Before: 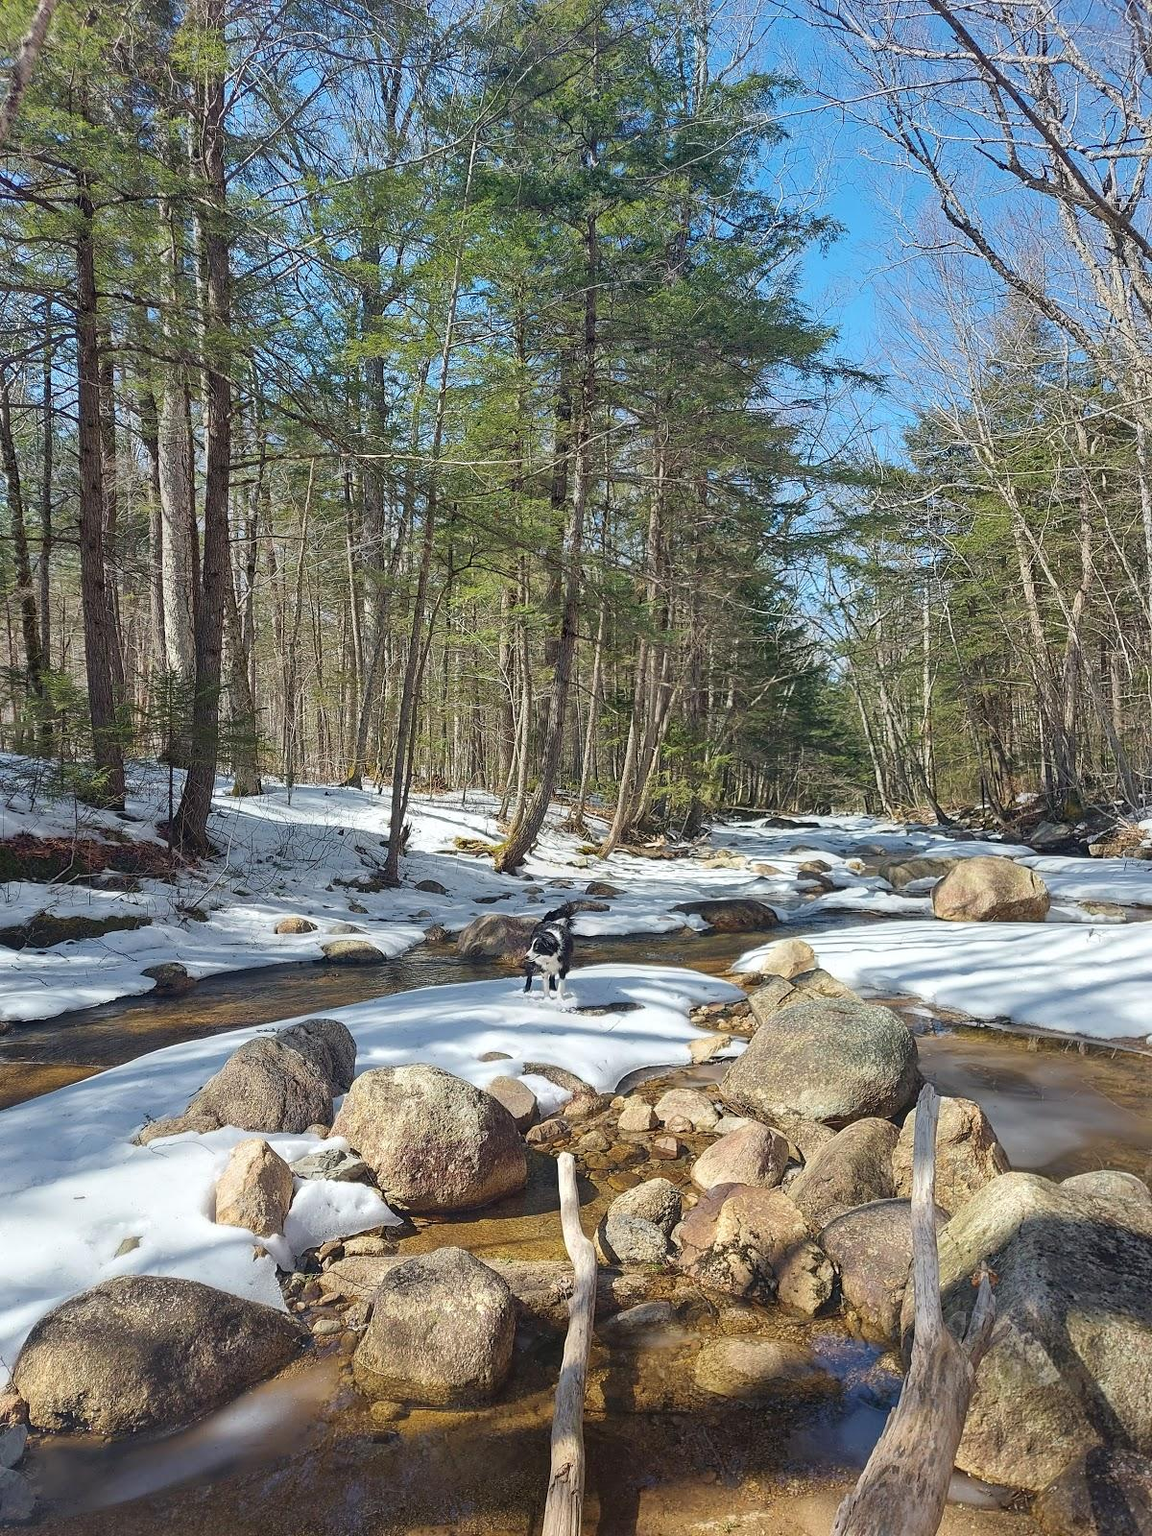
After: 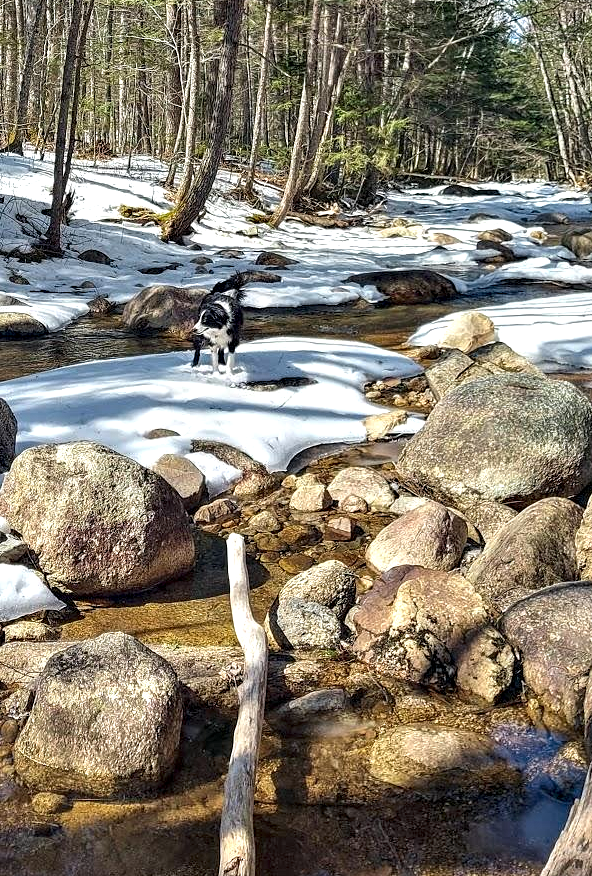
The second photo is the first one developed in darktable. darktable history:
crop: left 29.579%, top 41.711%, right 21.013%, bottom 3.484%
exposure: compensate exposure bias true, compensate highlight preservation false
contrast equalizer: octaves 7, y [[0.6 ×6], [0.55 ×6], [0 ×6], [0 ×6], [0 ×6]]
local contrast: on, module defaults
